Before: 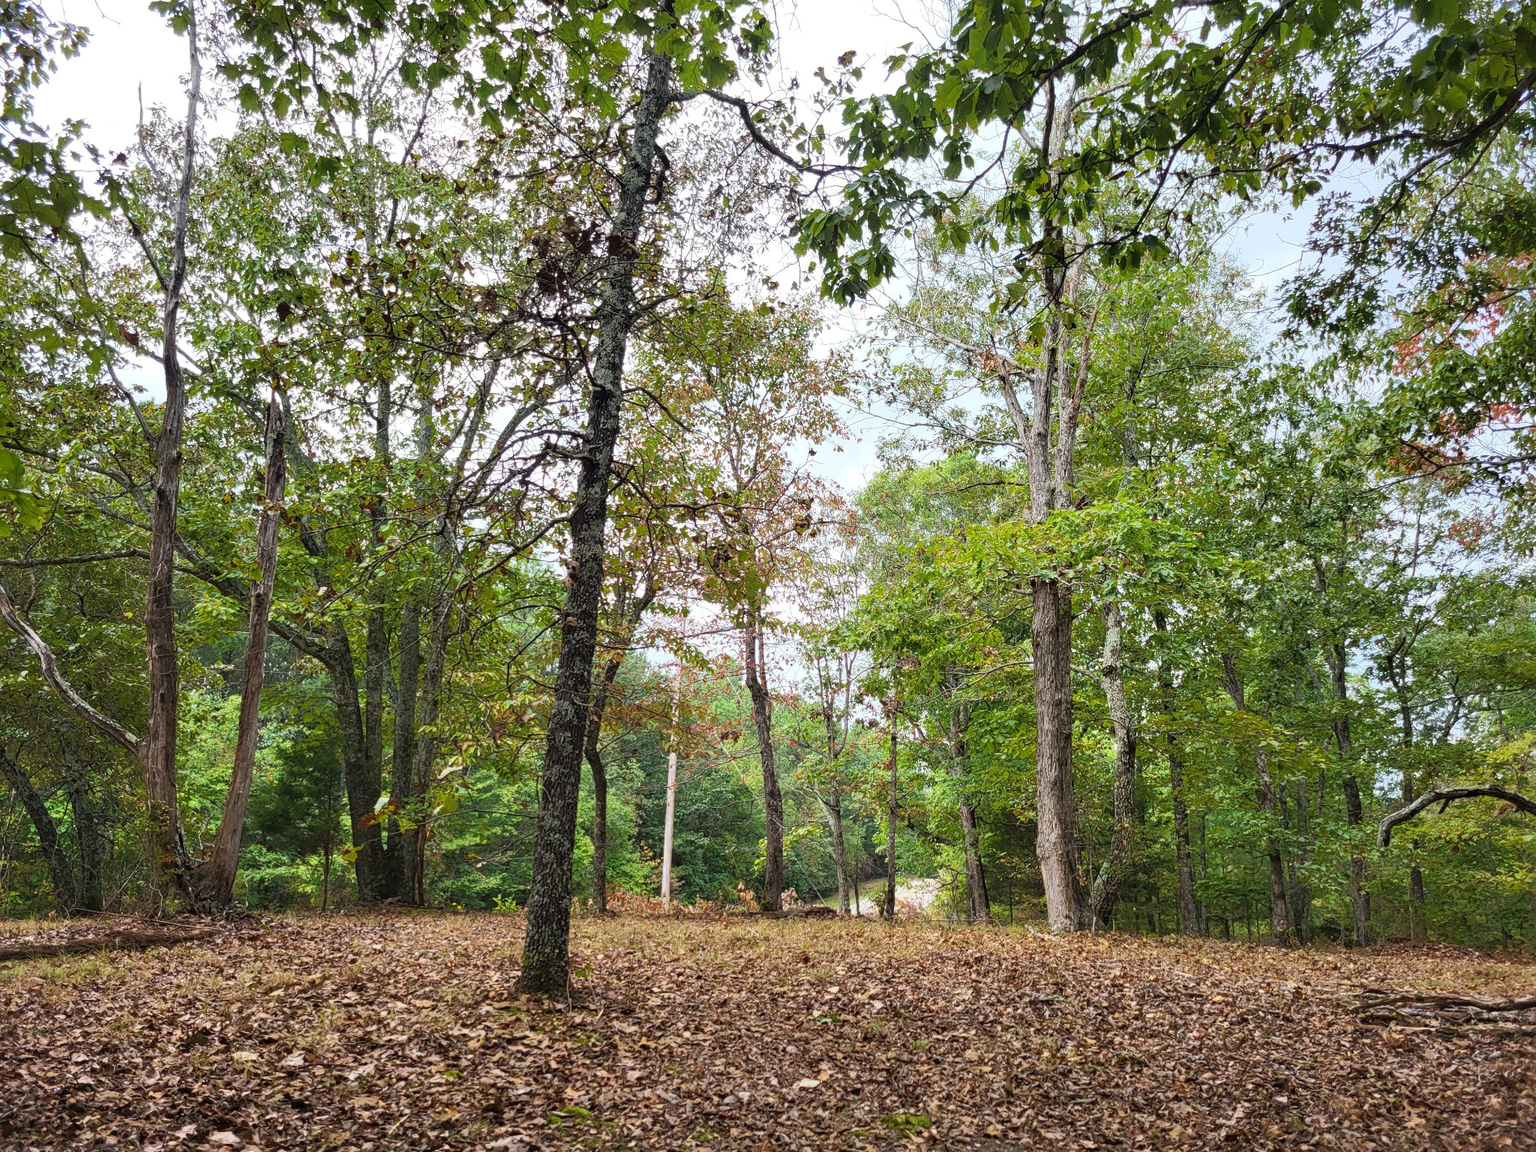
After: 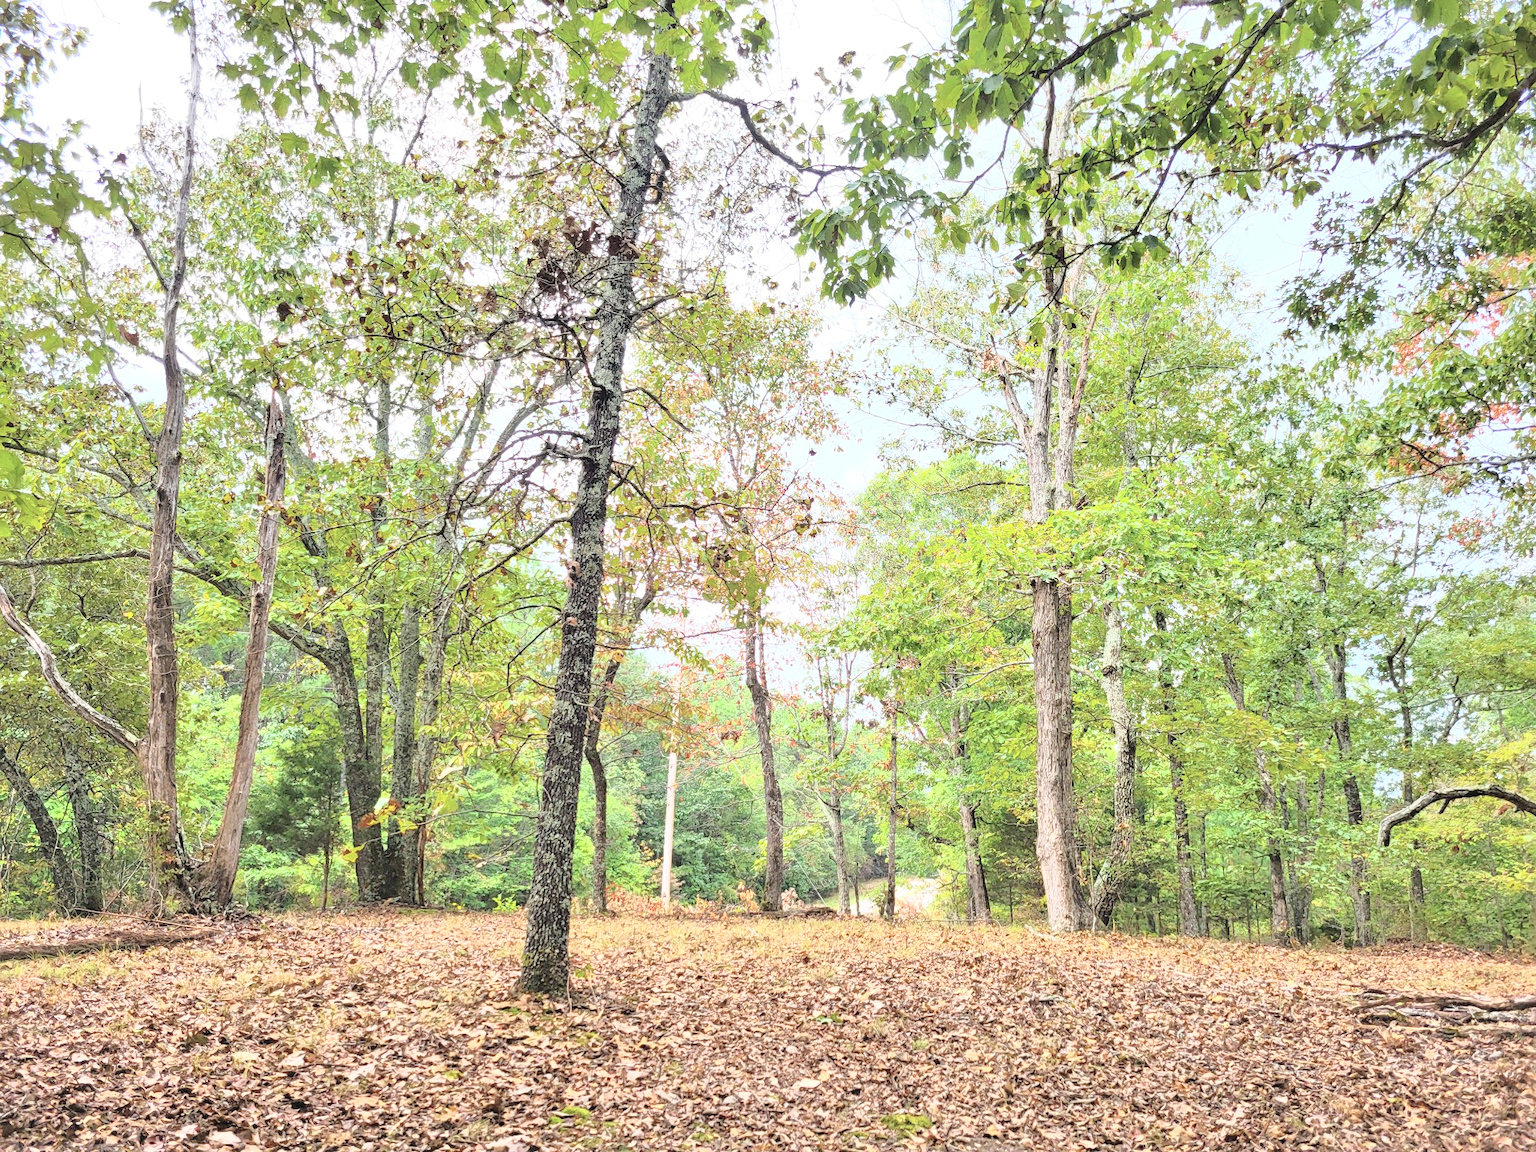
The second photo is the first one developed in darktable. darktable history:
contrast brightness saturation: contrast 0.382, brightness 0.54
tone equalizer: -7 EV 0.156 EV, -6 EV 0.635 EV, -5 EV 1.11 EV, -4 EV 1.36 EV, -3 EV 1.16 EV, -2 EV 0.6 EV, -1 EV 0.148 EV
